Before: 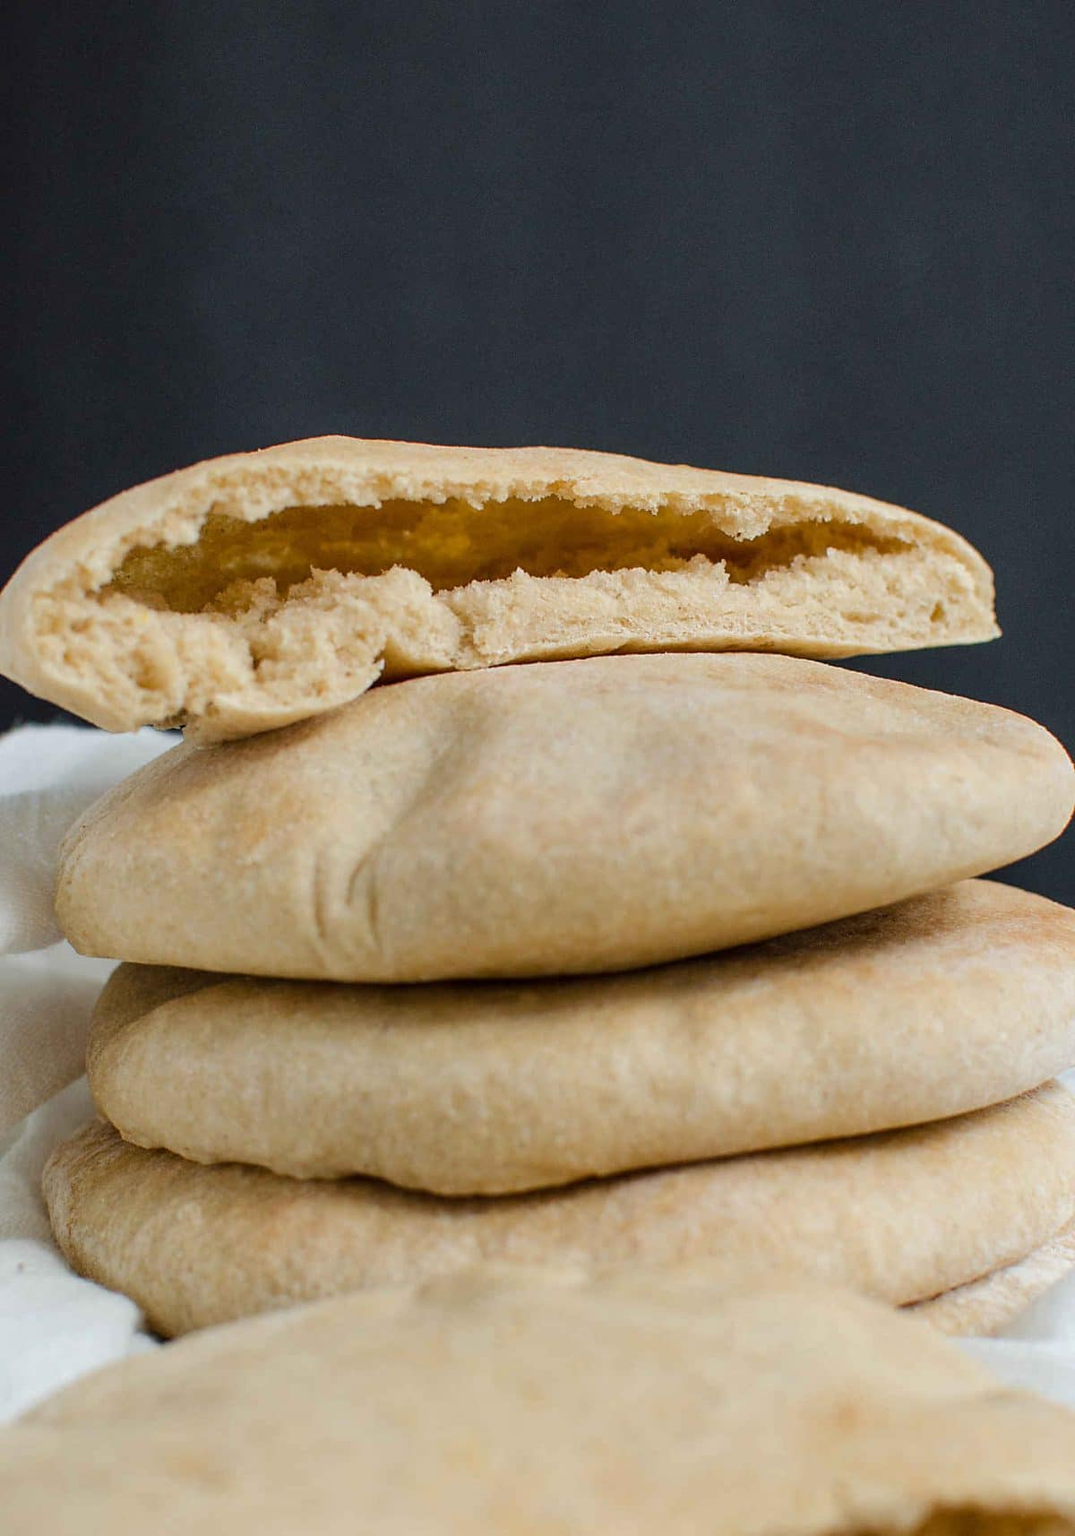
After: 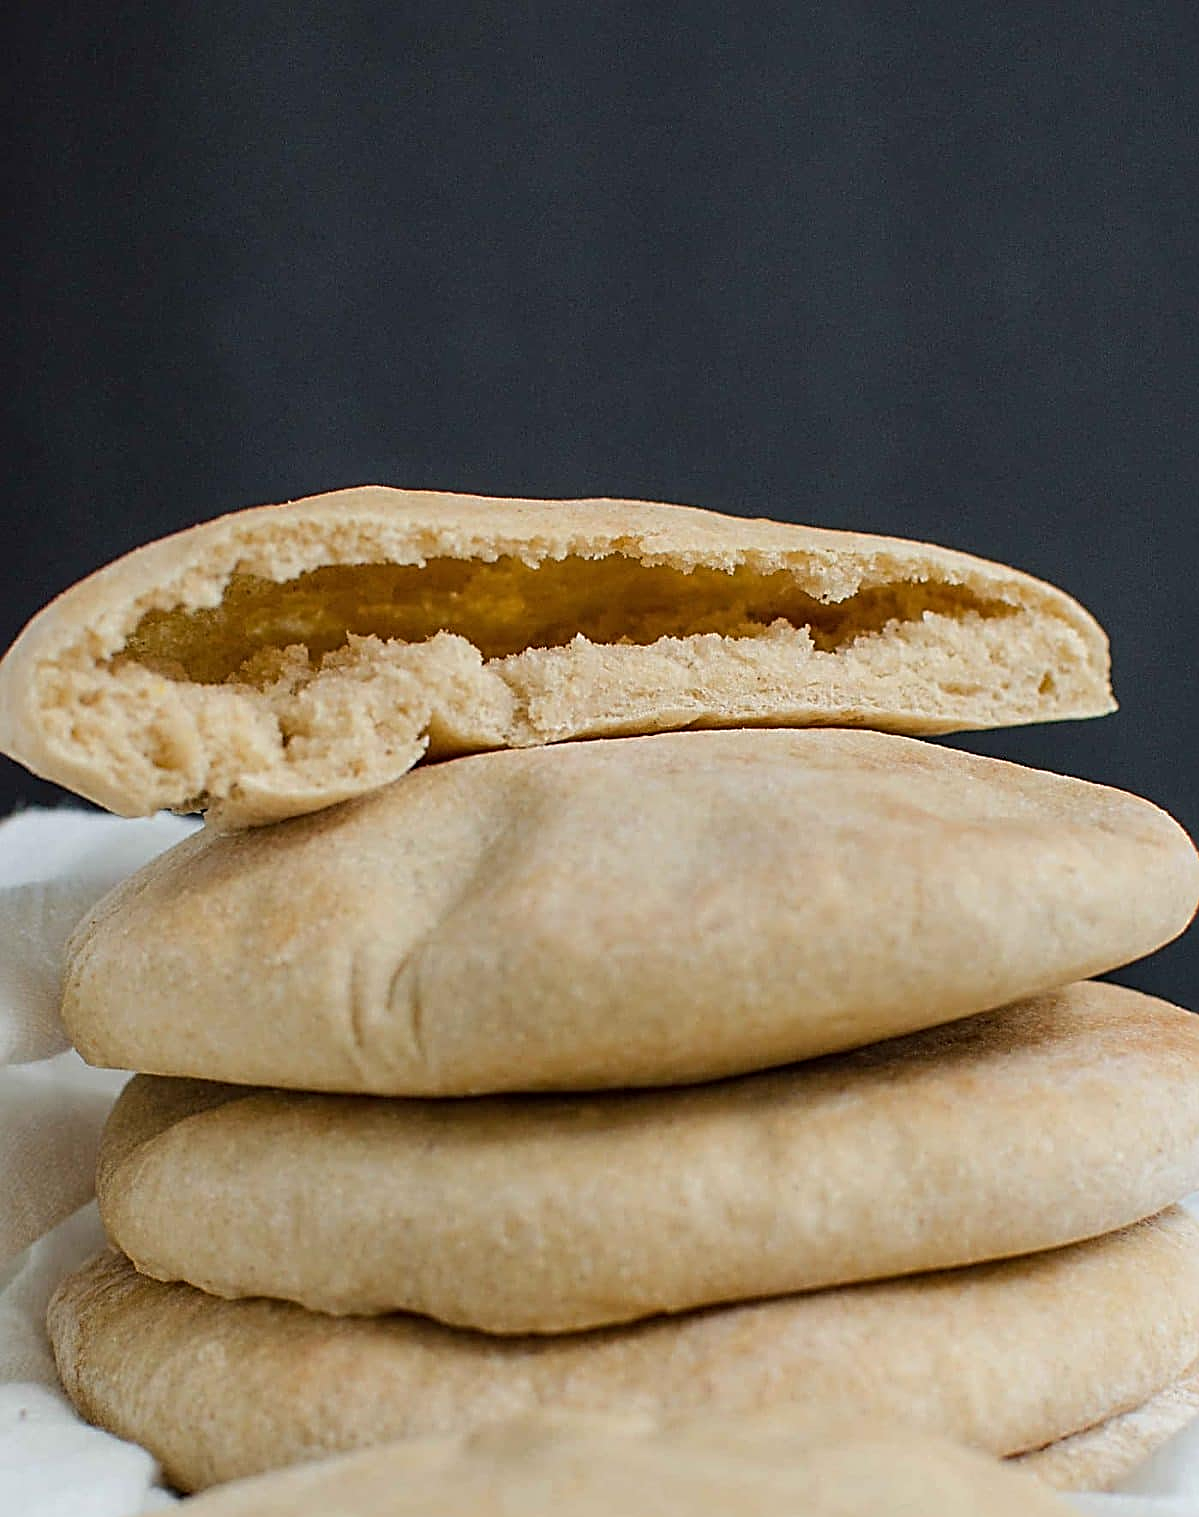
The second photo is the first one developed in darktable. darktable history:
sharpen: radius 2.817, amount 0.715
exposure: exposure -0.05 EV
crop and rotate: top 0%, bottom 11.49%
